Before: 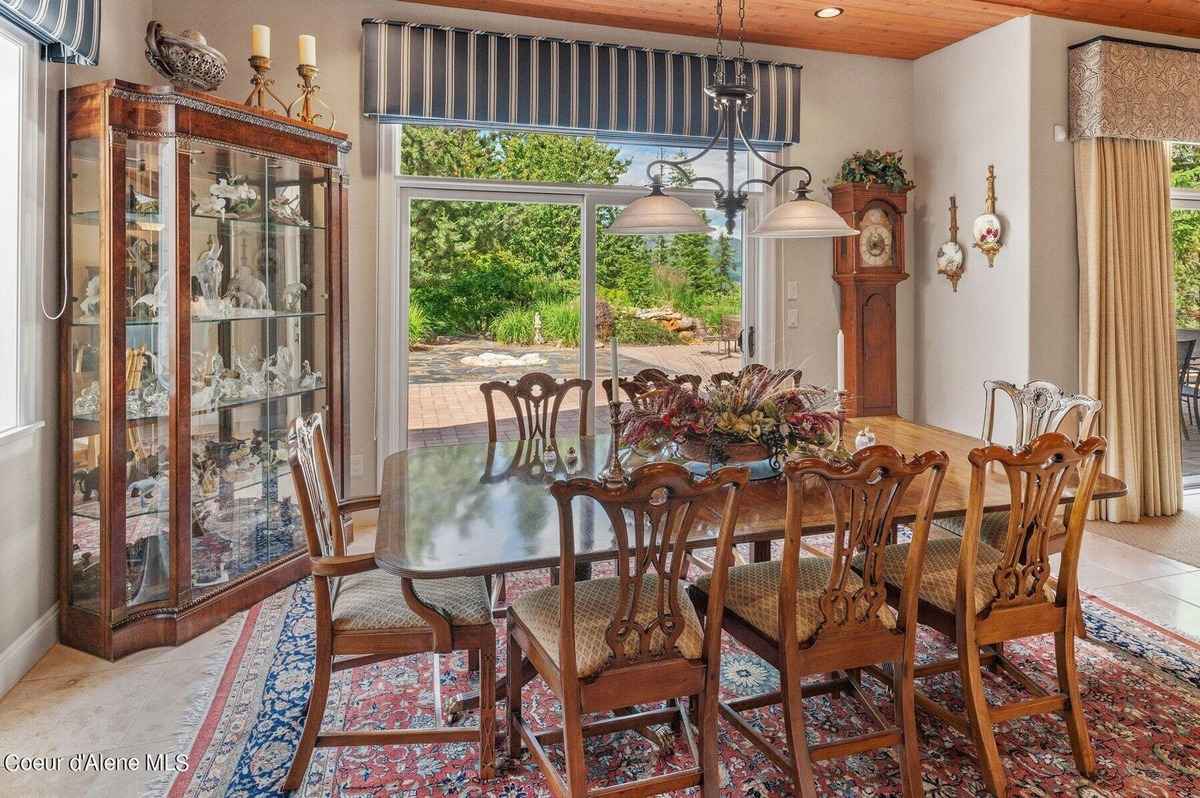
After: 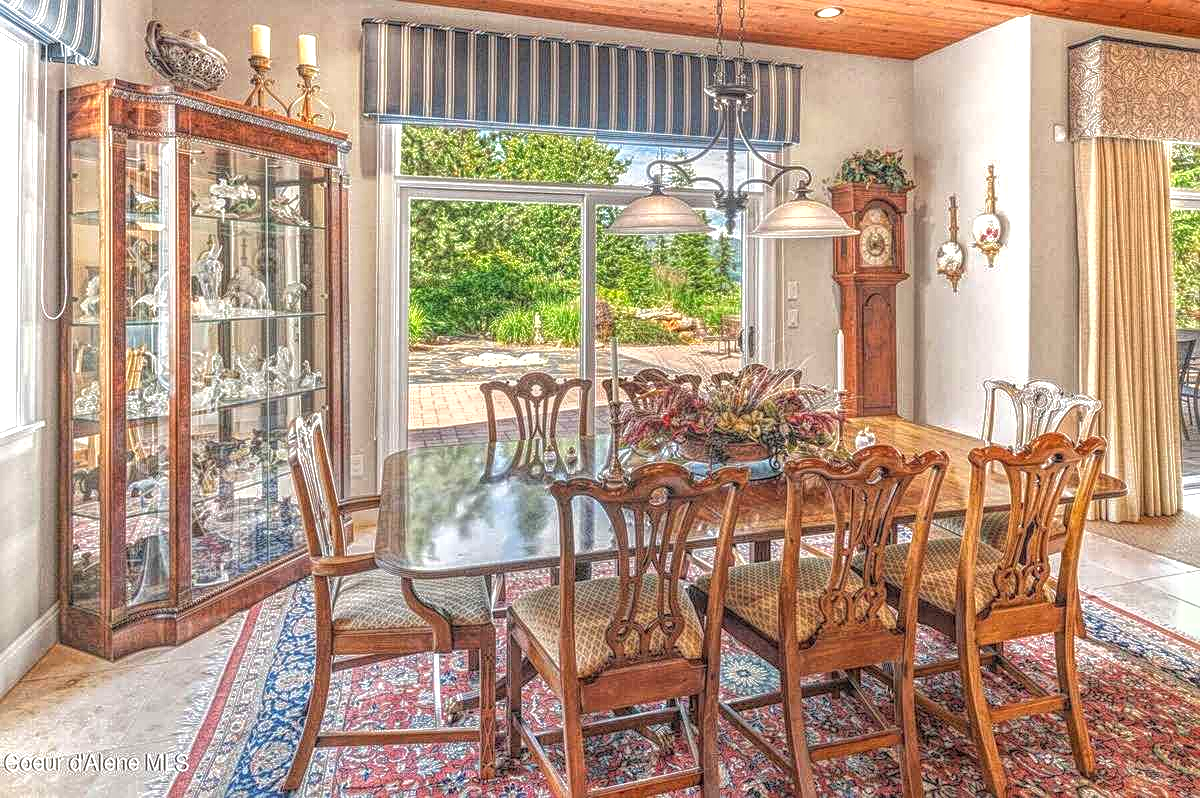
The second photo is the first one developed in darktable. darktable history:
sharpen: on, module defaults
local contrast: highlights 20%, shadows 30%, detail 200%, midtone range 0.2
exposure: black level correction 0, exposure 0.694 EV, compensate exposure bias true, compensate highlight preservation false
